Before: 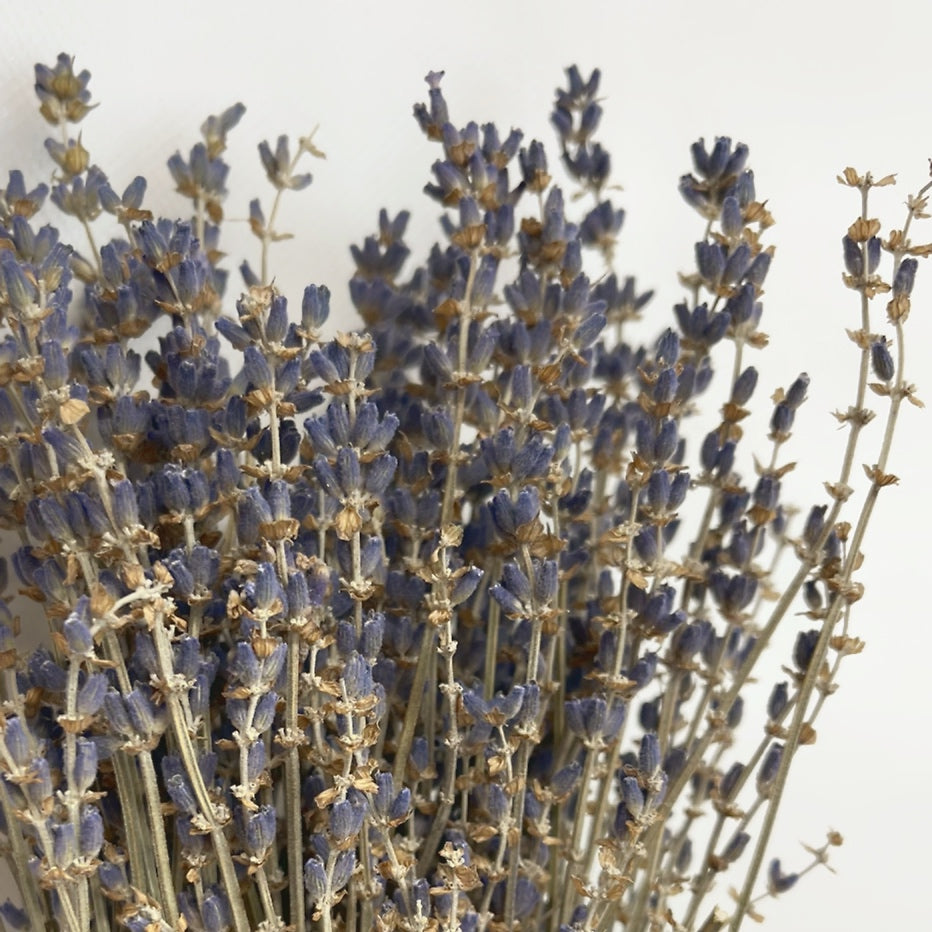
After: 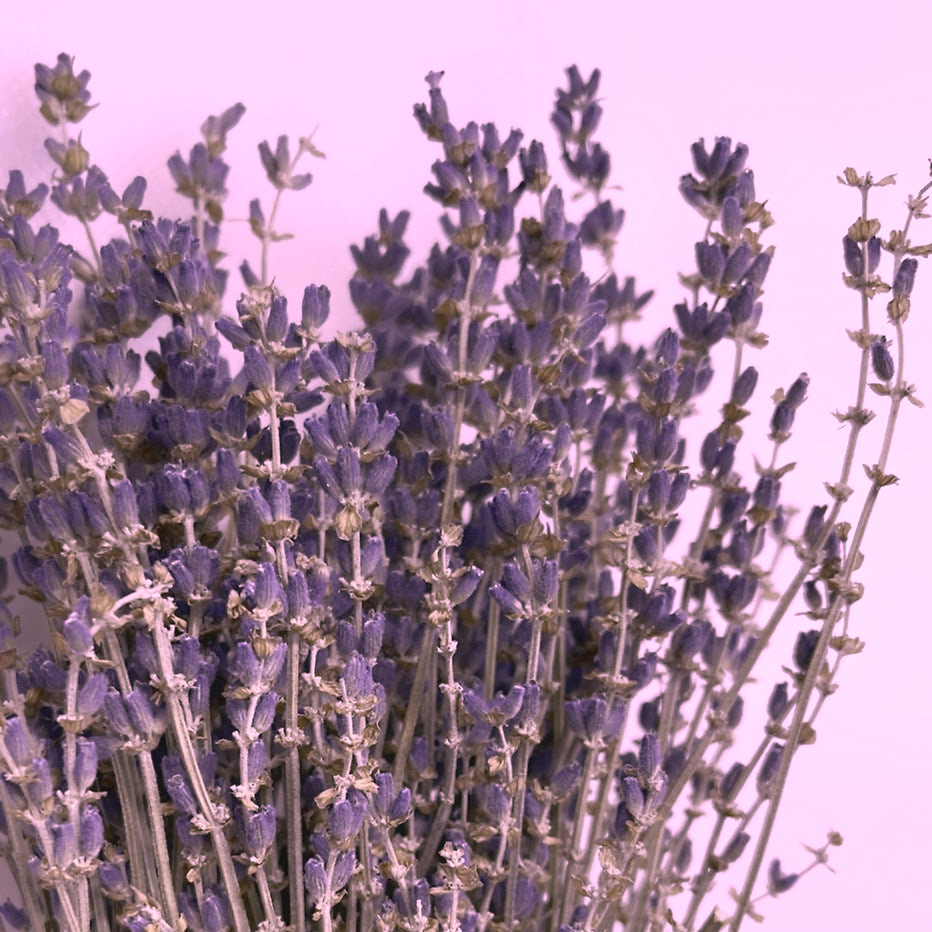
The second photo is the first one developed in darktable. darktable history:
white balance: red 0.766, blue 1.537
color correction: highlights a* 40, highlights b* 40, saturation 0.69
